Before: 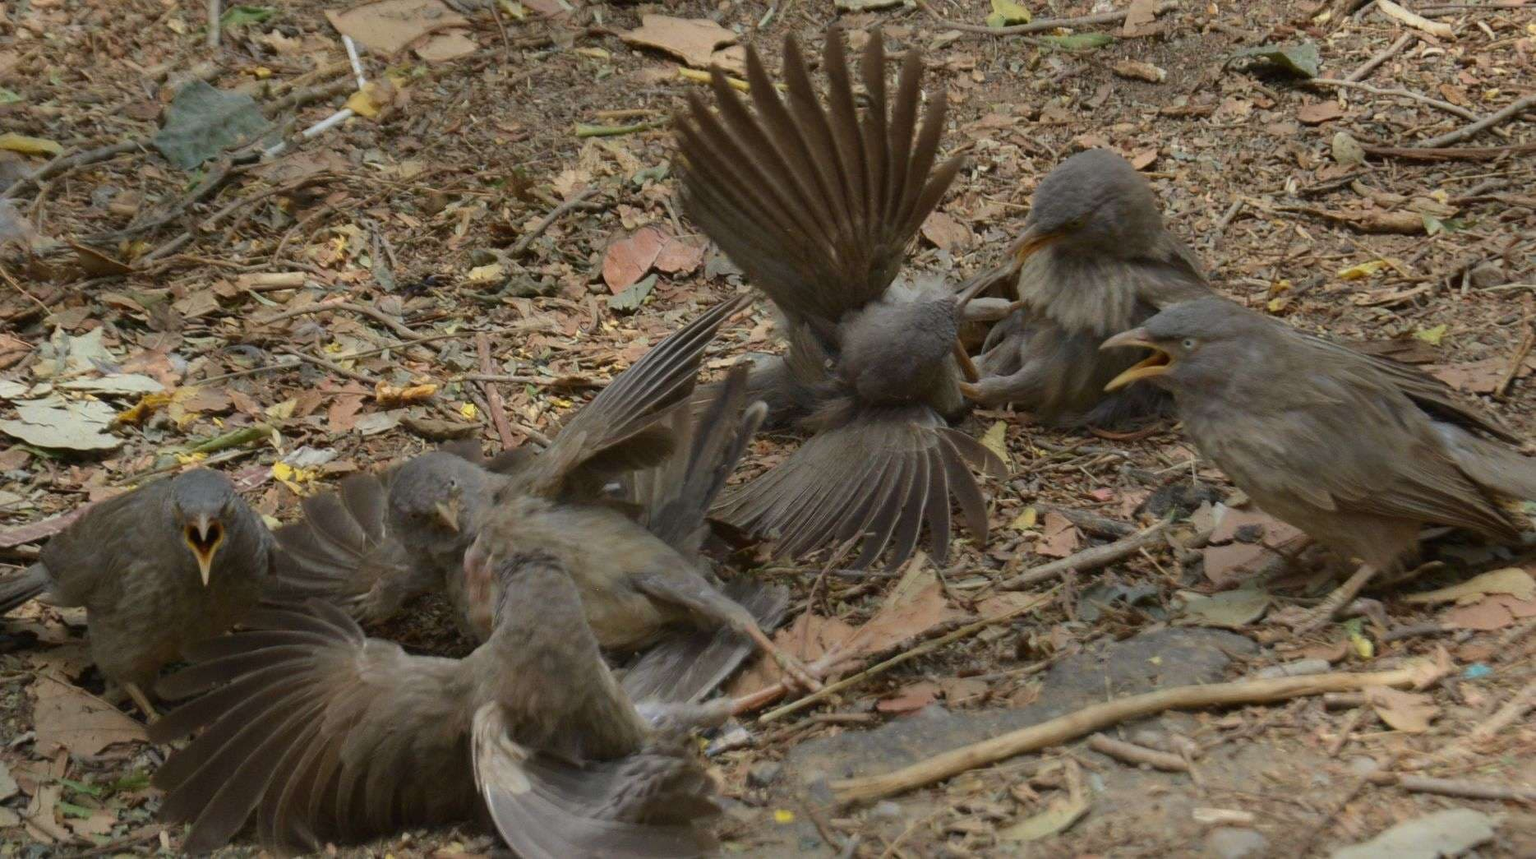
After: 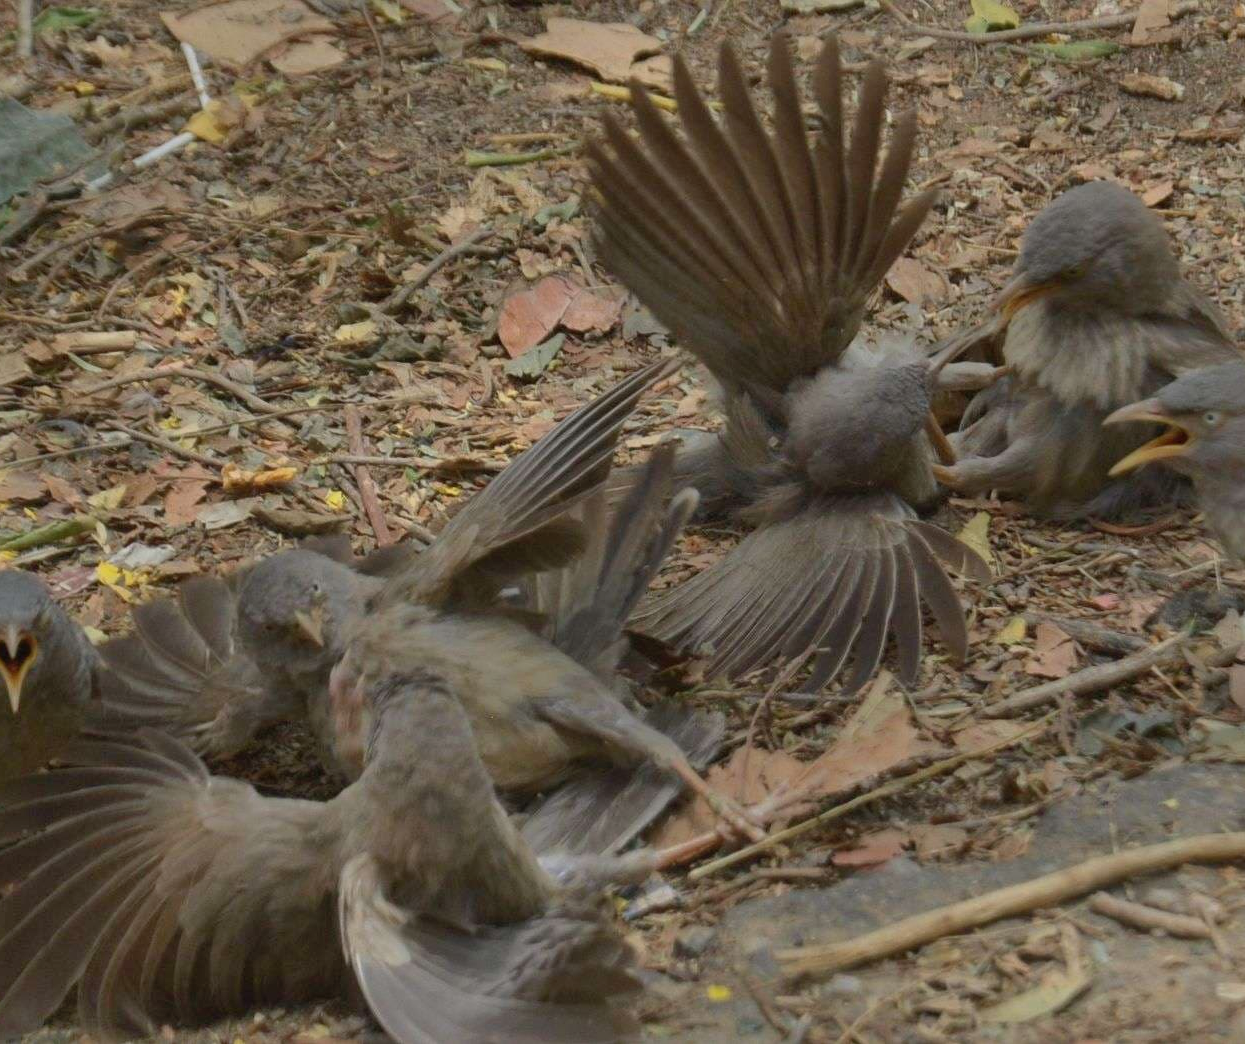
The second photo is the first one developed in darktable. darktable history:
shadows and highlights: on, module defaults
crop and rotate: left 12.673%, right 20.66%
